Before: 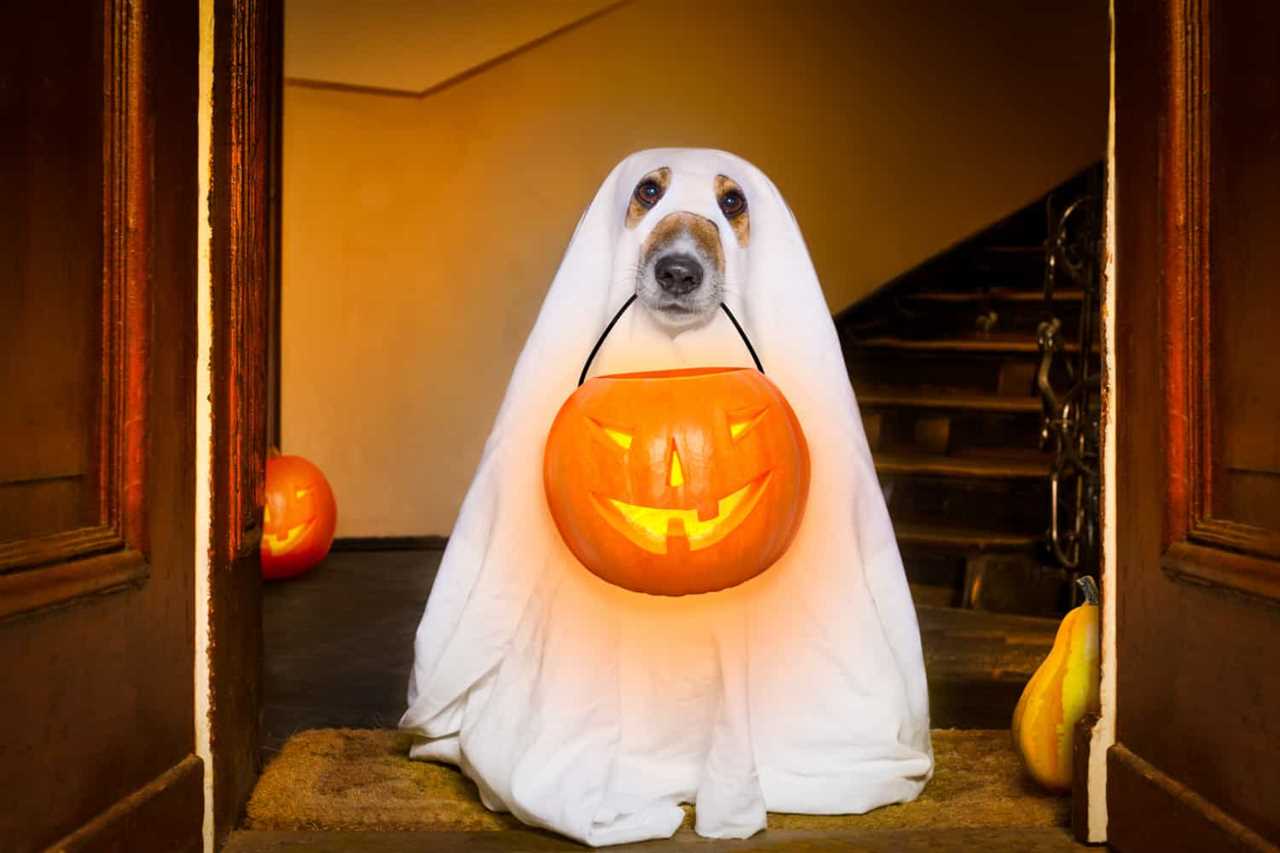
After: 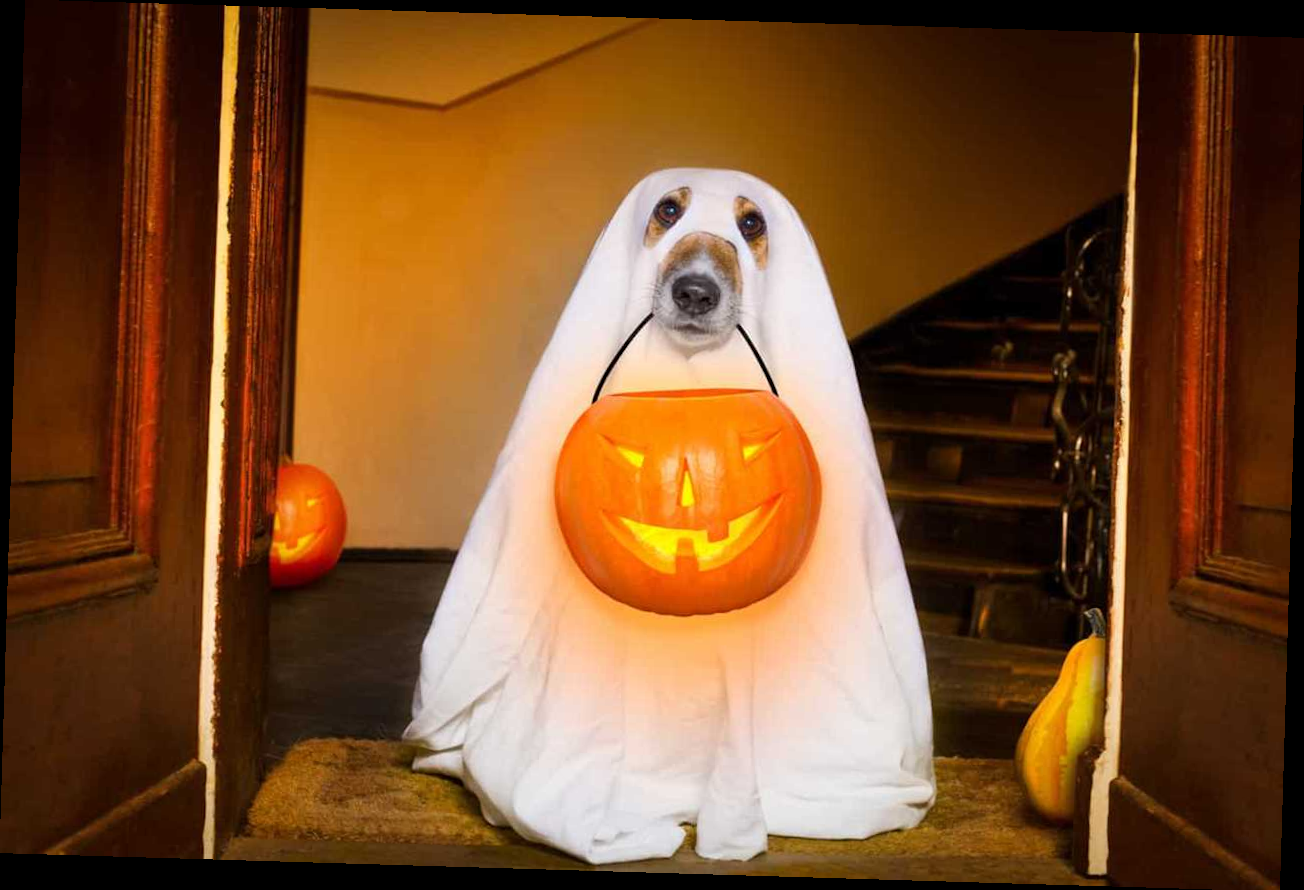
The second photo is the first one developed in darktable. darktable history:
rotate and perspective: rotation 1.72°, automatic cropping off
crop: bottom 0.071%
